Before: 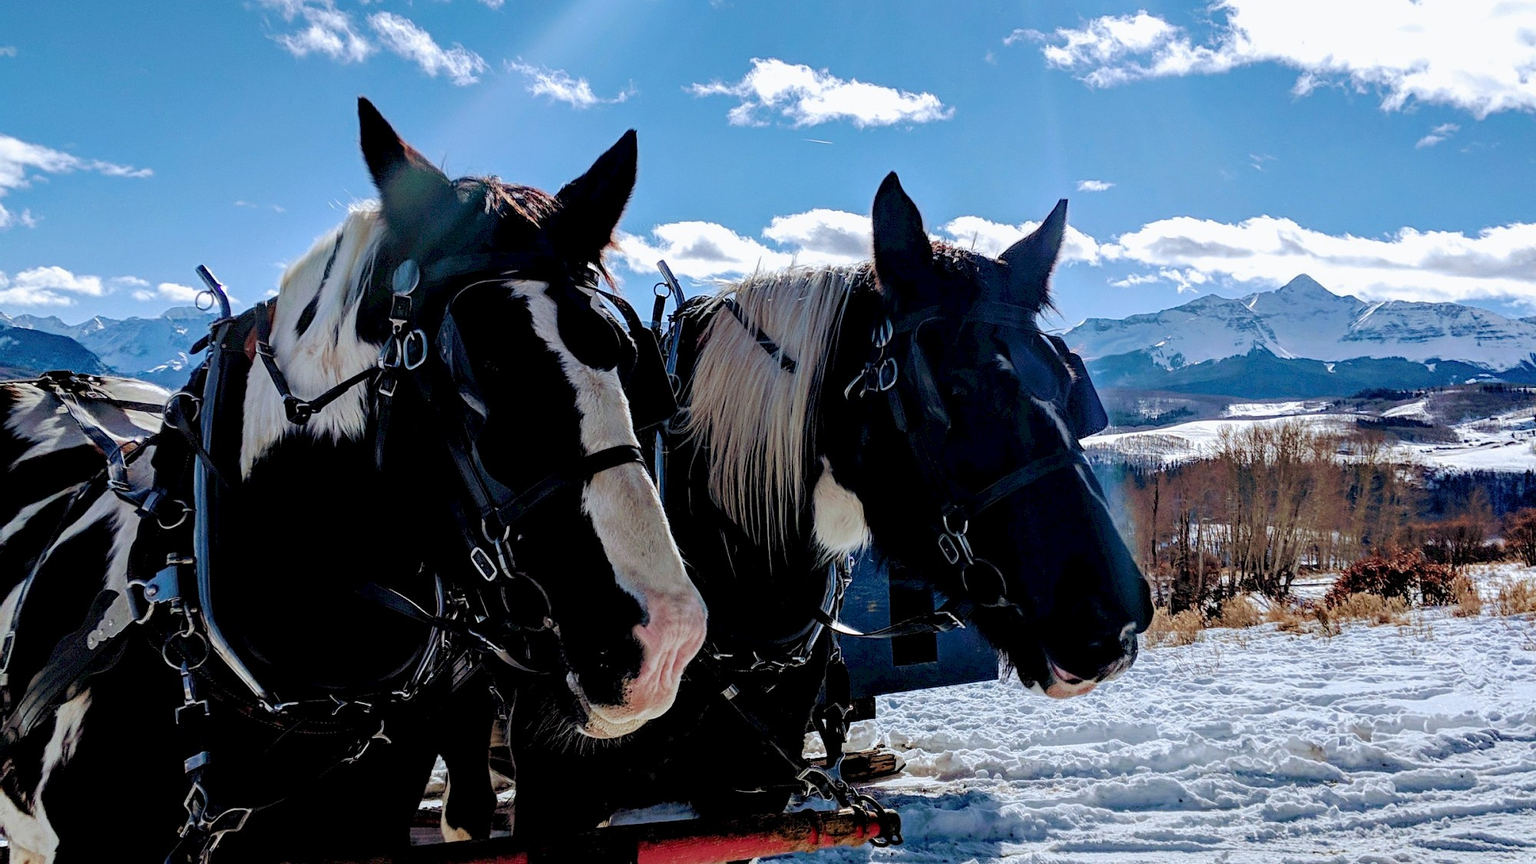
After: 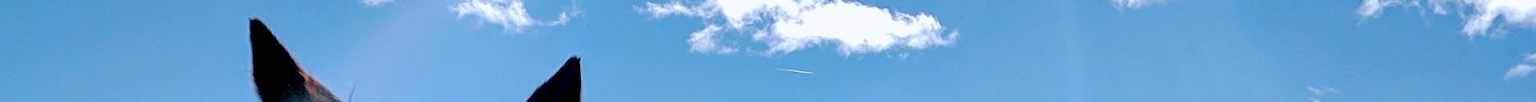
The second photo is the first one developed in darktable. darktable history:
crop and rotate: left 9.644%, top 9.491%, right 6.021%, bottom 80.509%
white balance: red 0.986, blue 1.01
